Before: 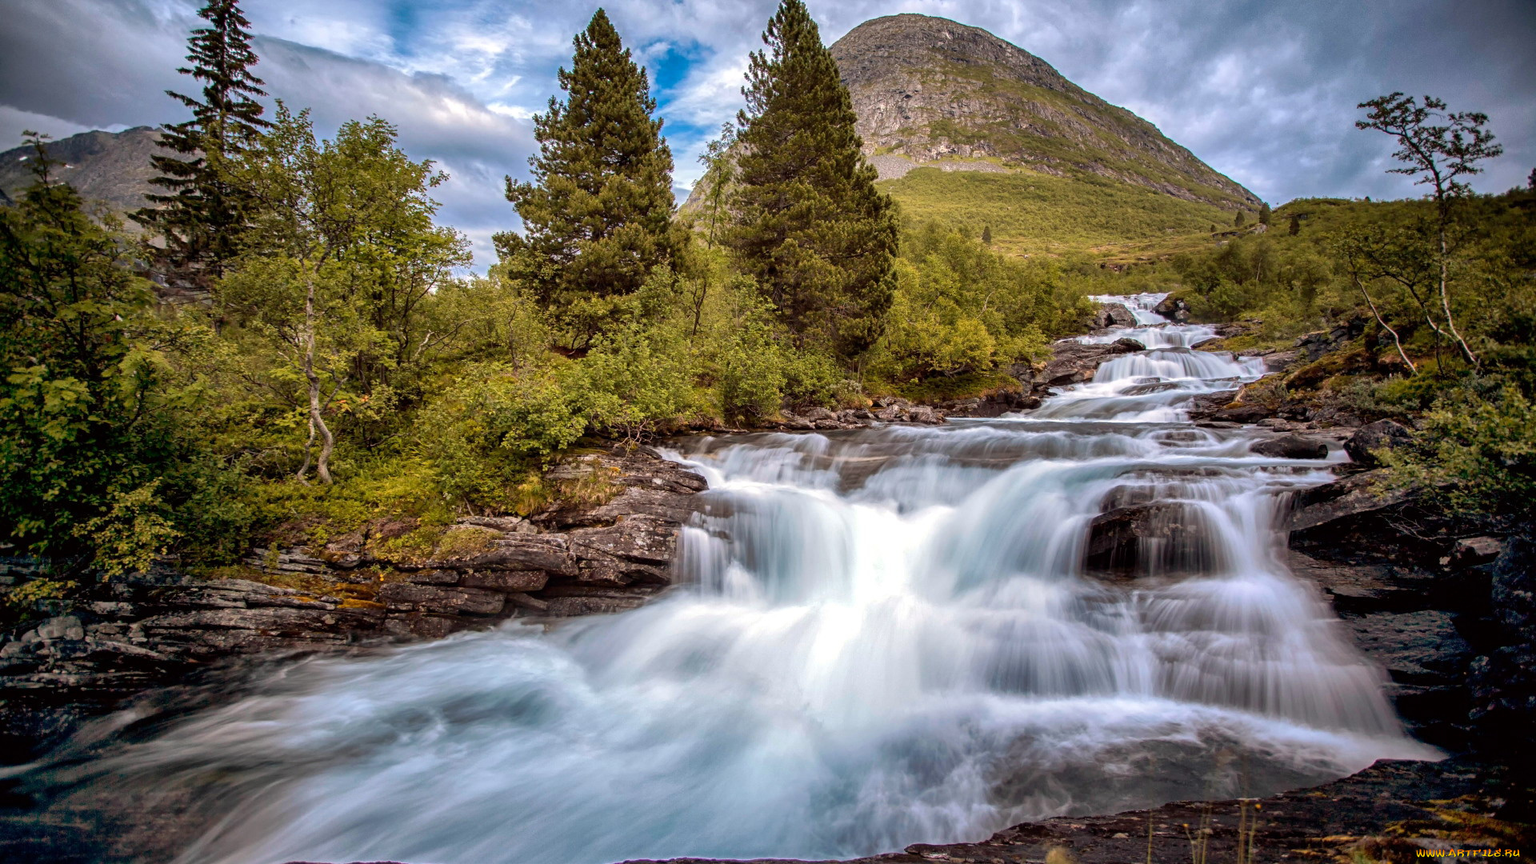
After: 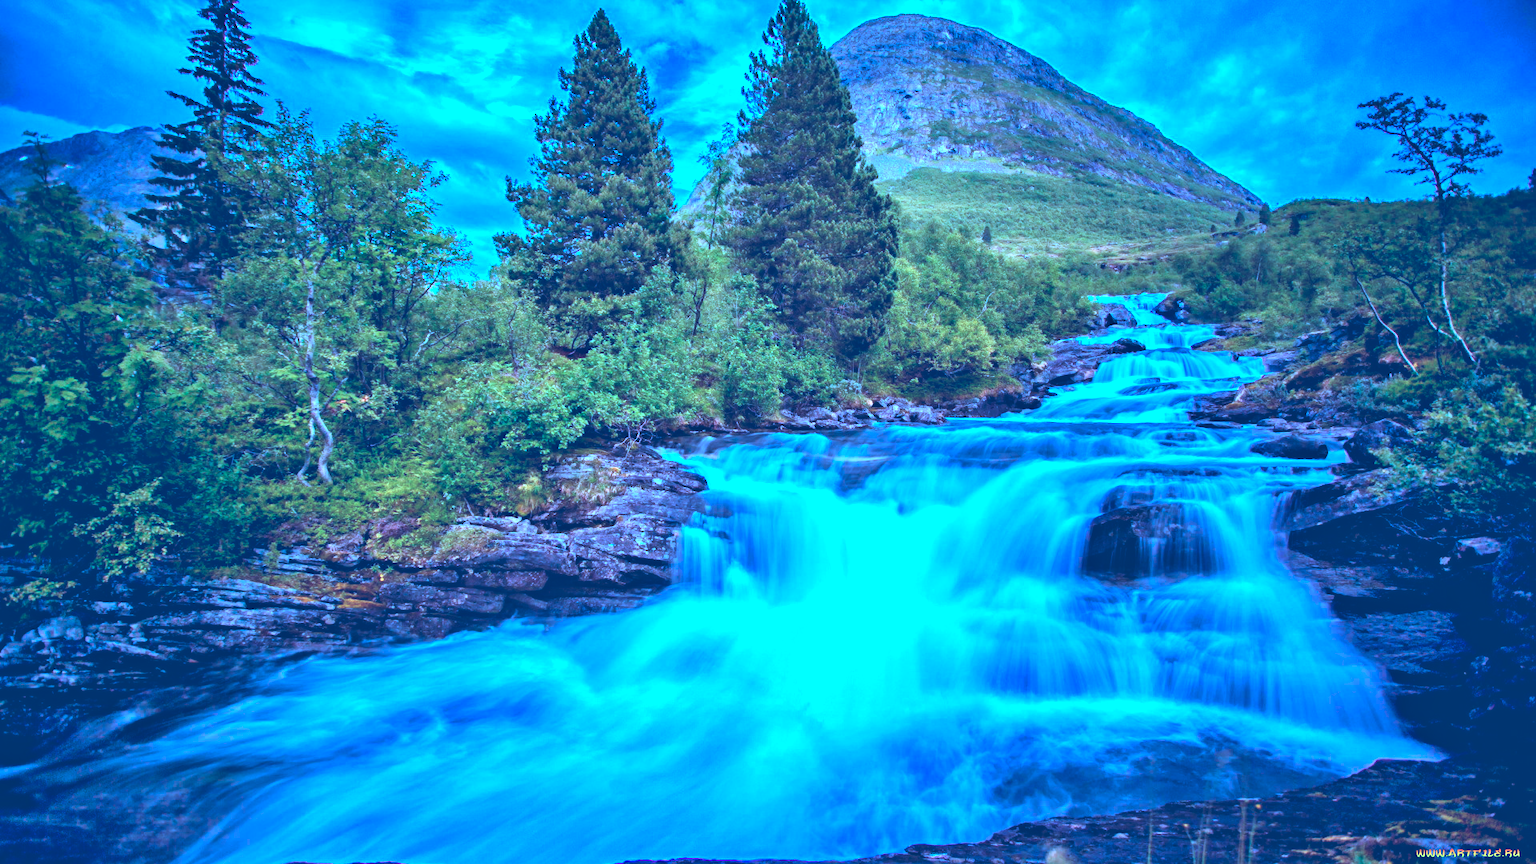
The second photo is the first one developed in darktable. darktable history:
exposure: black level correction -0.029, compensate exposure bias true, compensate highlight preservation false
contrast equalizer: y [[0.5, 0.5, 0.544, 0.569, 0.5, 0.5], [0.5 ×6], [0.5 ×6], [0 ×6], [0 ×6]]
levels: levels [0, 0.43, 0.859]
color balance rgb: global offset › hue 172.09°, perceptual saturation grading › global saturation 17.887%, global vibrance 45.79%
color calibration: illuminant as shot in camera, x 0.461, y 0.421, temperature 2676.43 K
